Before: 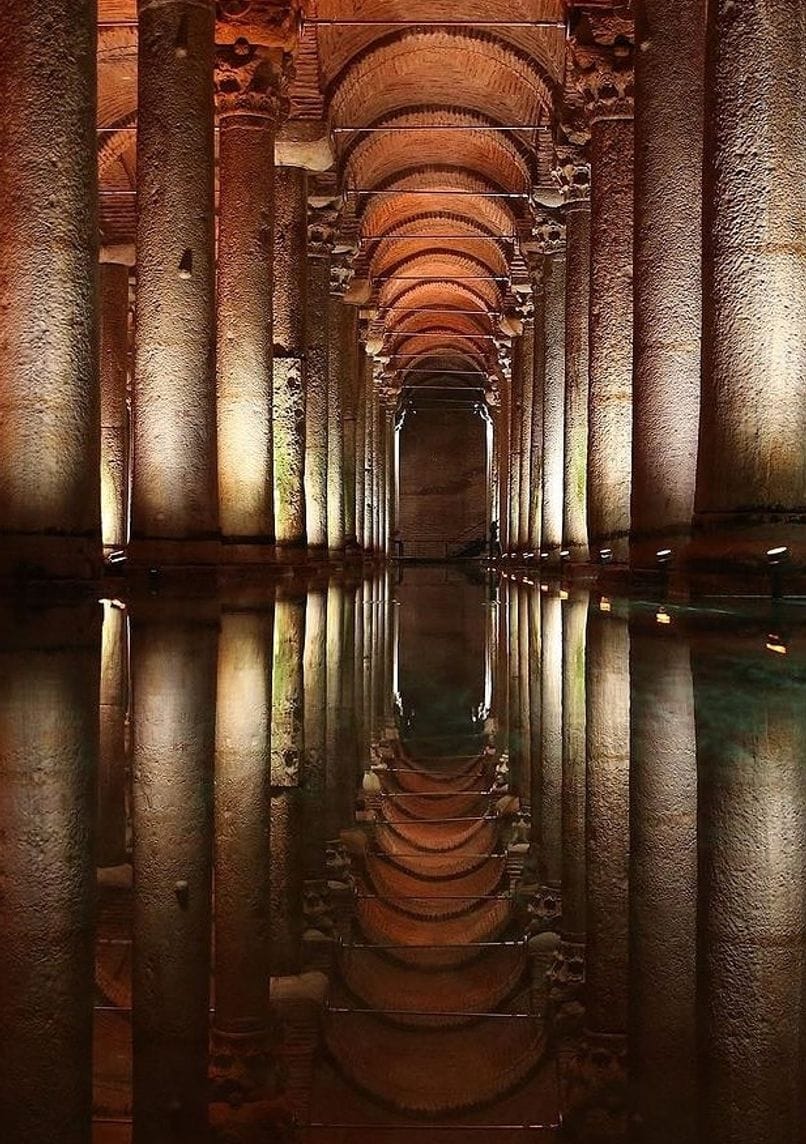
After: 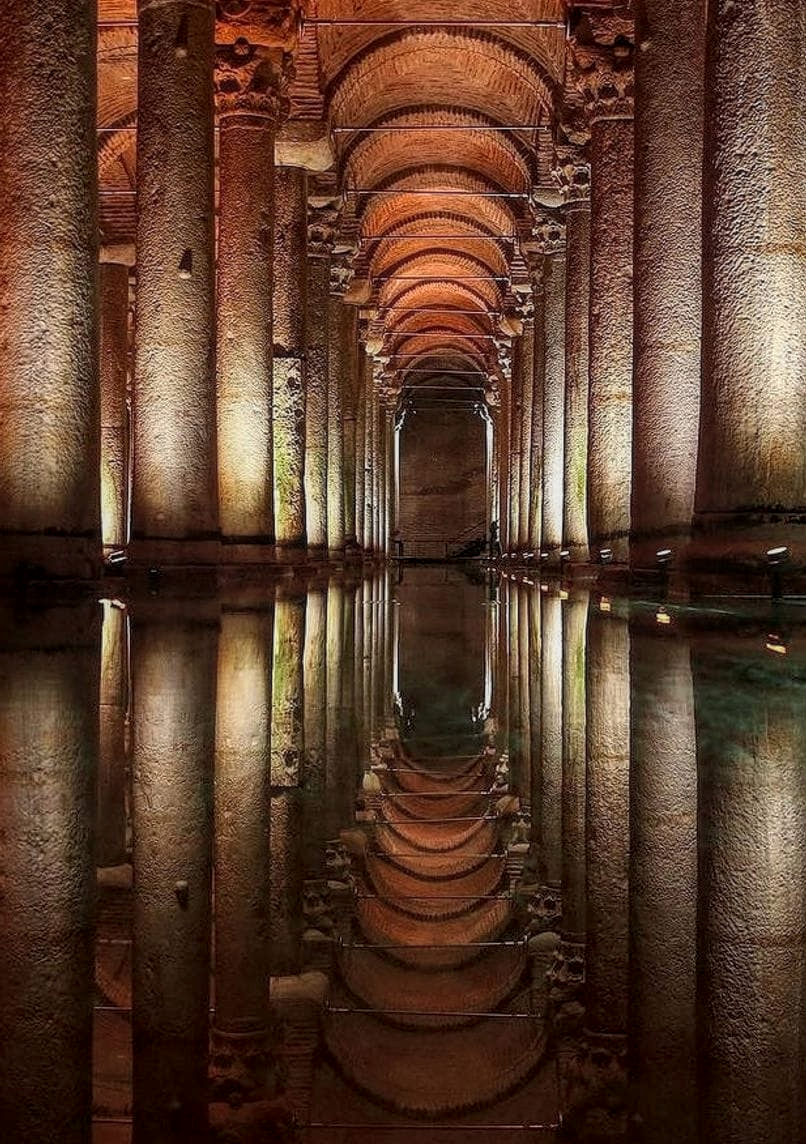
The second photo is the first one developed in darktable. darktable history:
exposure: exposure -0.064 EV, compensate highlight preservation false
local contrast: highlights 74%, shadows 55%, detail 176%, midtone range 0.207
